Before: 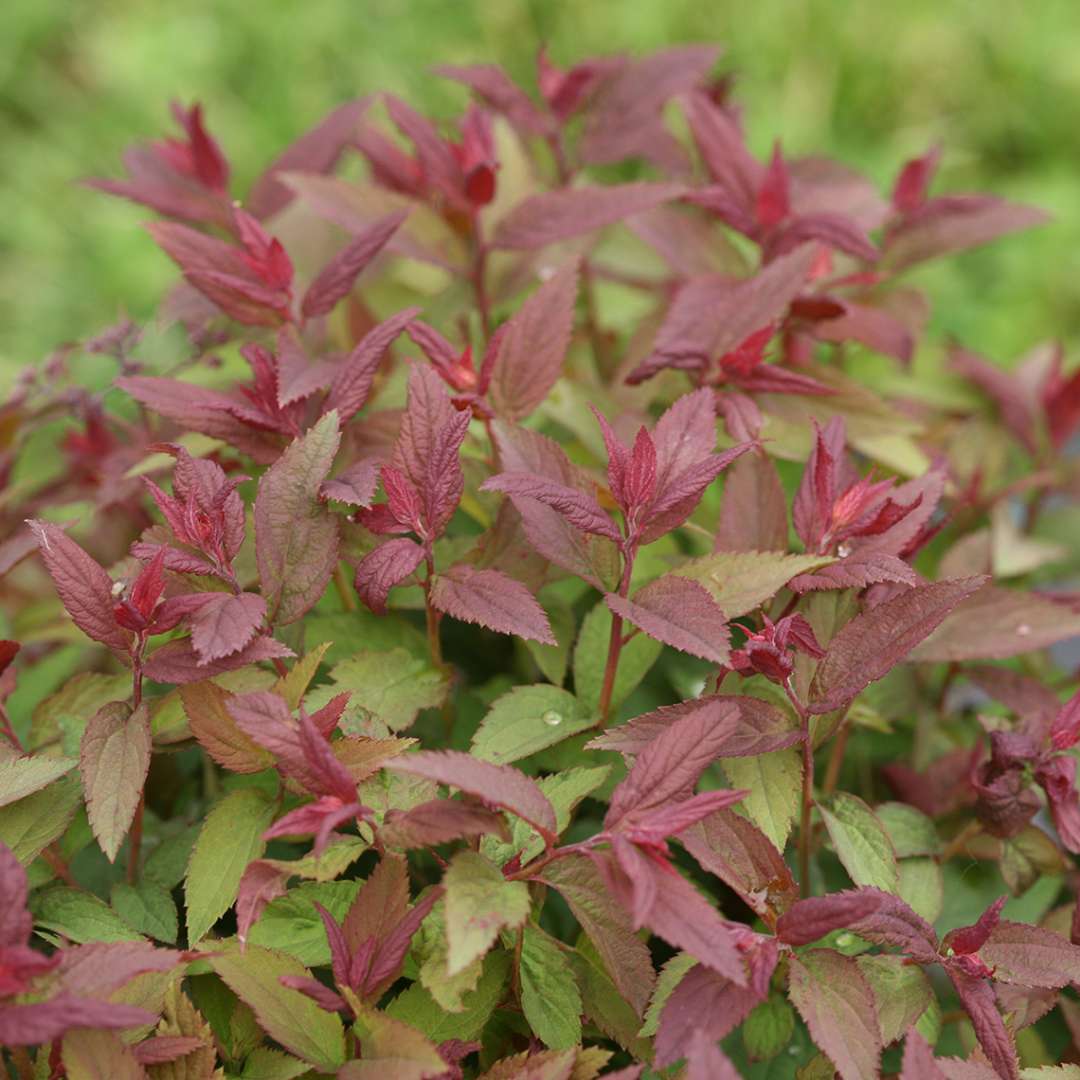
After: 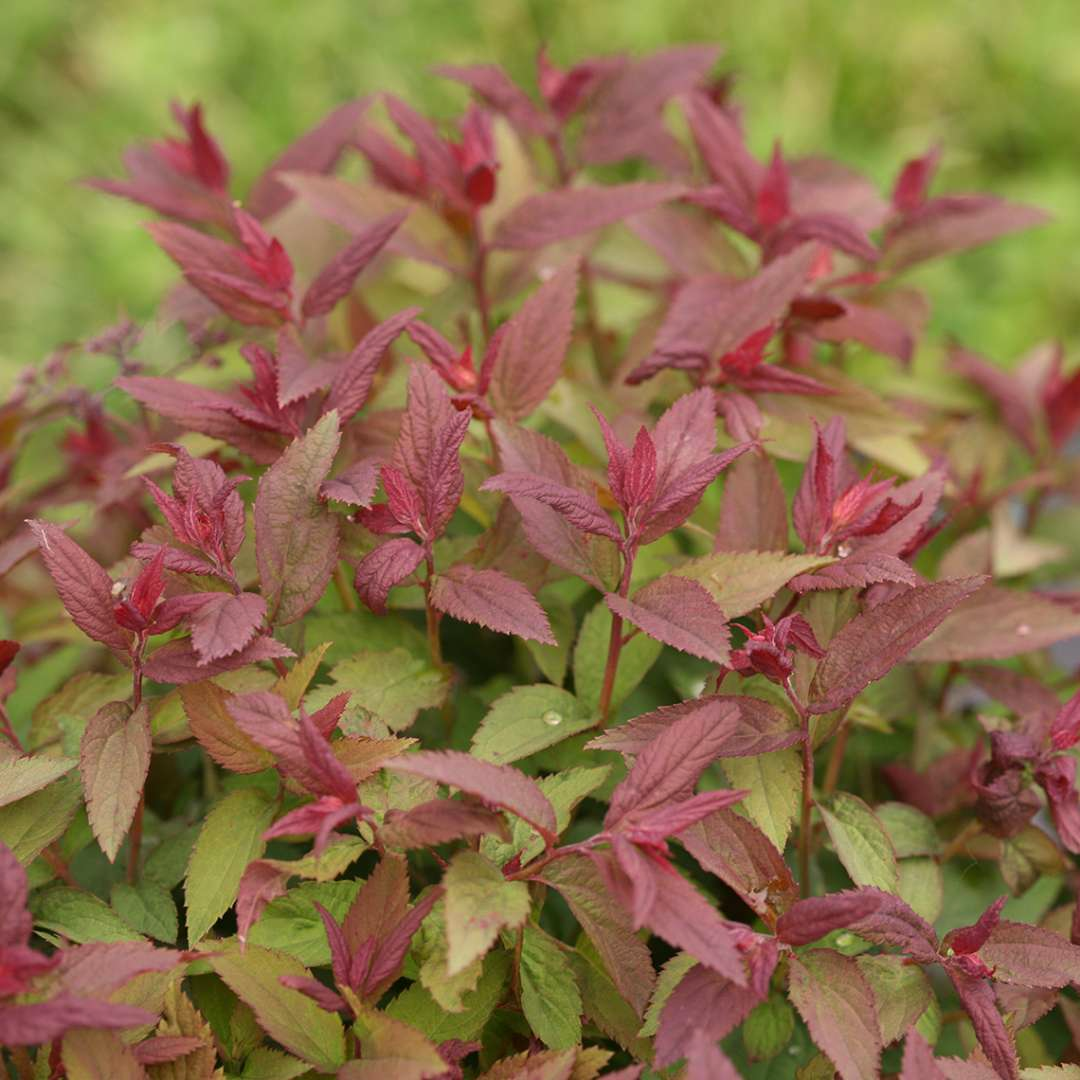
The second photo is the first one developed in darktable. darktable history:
color correction: highlights a* 5.89, highlights b* 4.87
